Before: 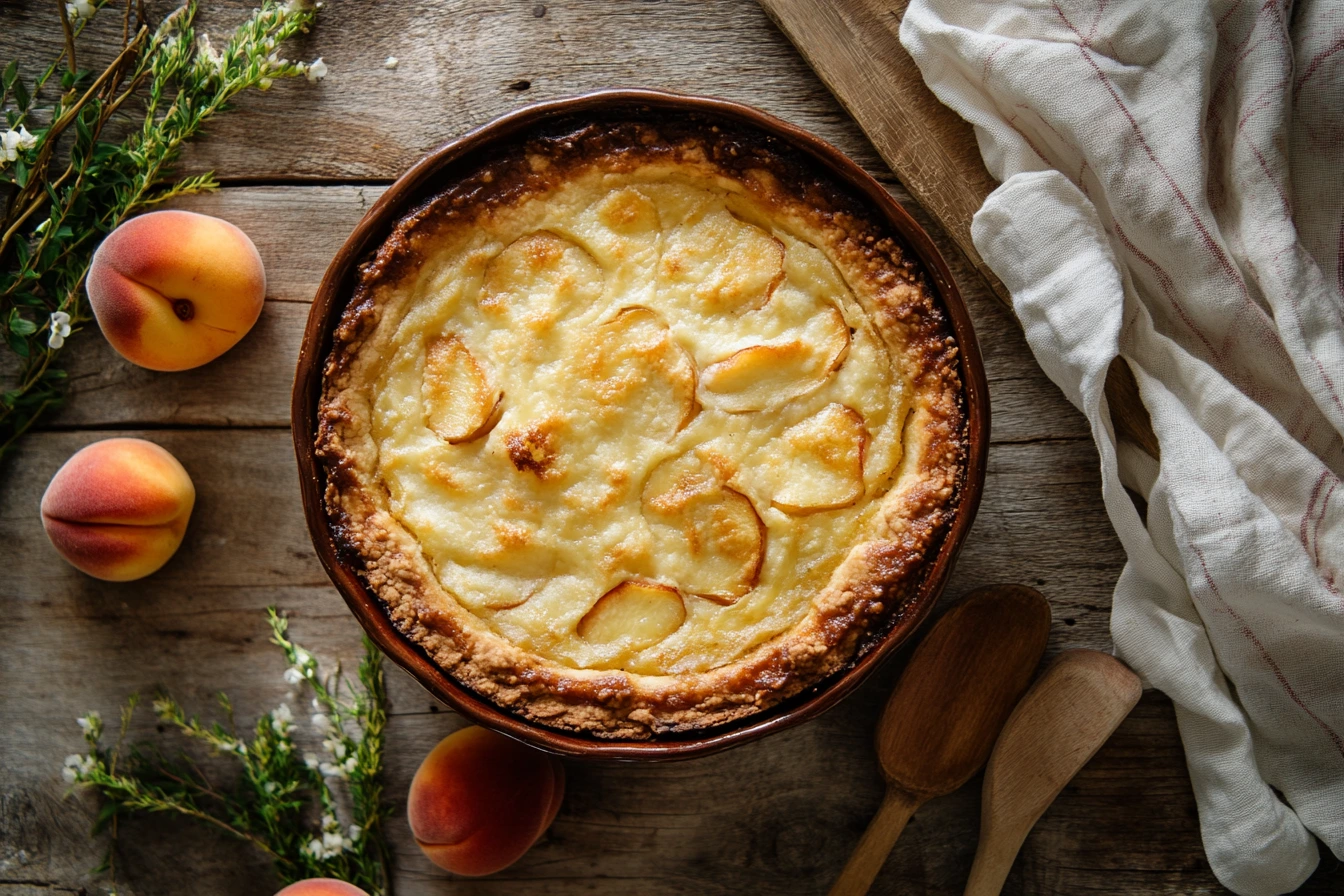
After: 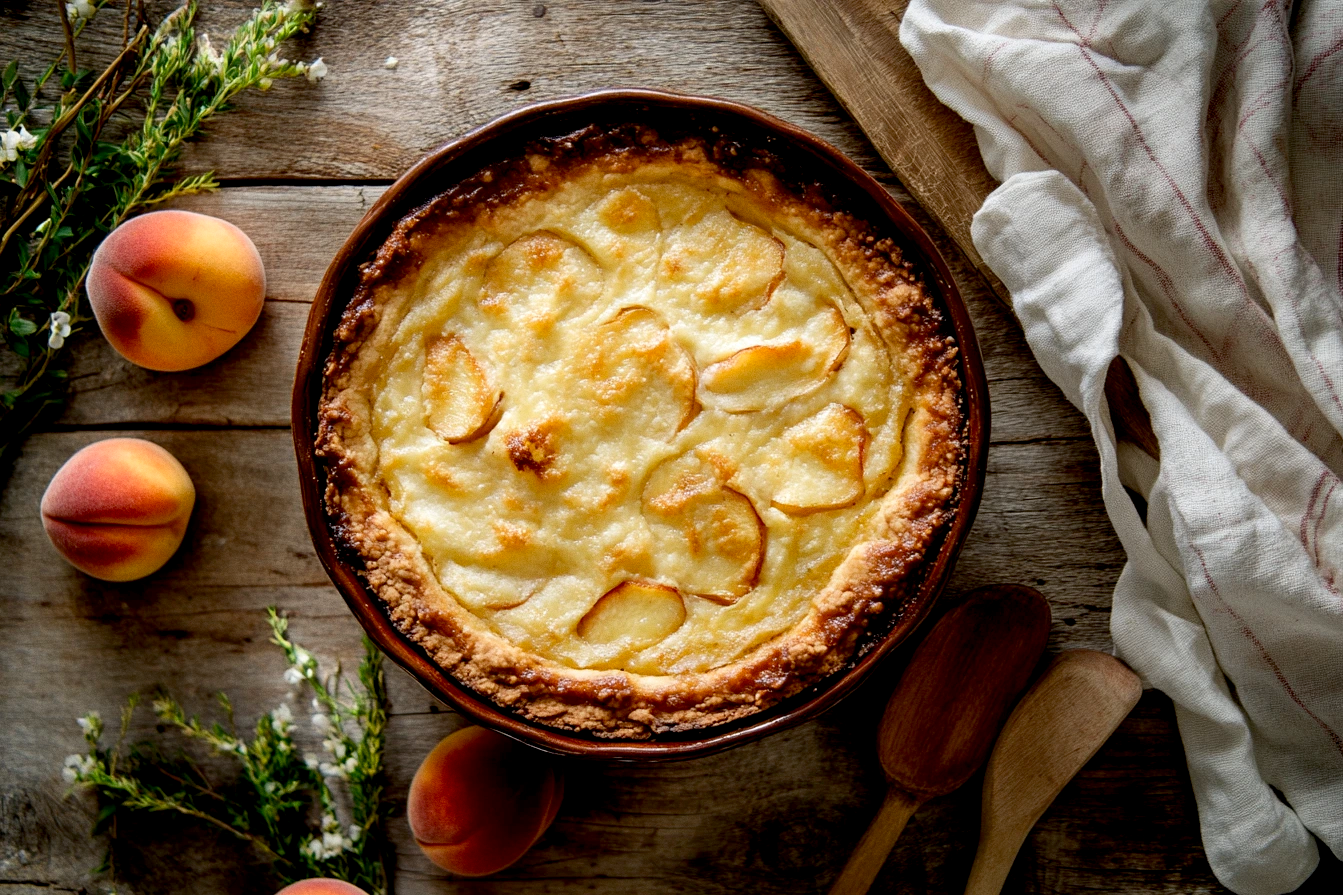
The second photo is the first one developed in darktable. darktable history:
grain: coarseness 0.09 ISO, strength 16.61%
exposure: black level correction 0.009, exposure 0.119 EV, compensate highlight preservation false
